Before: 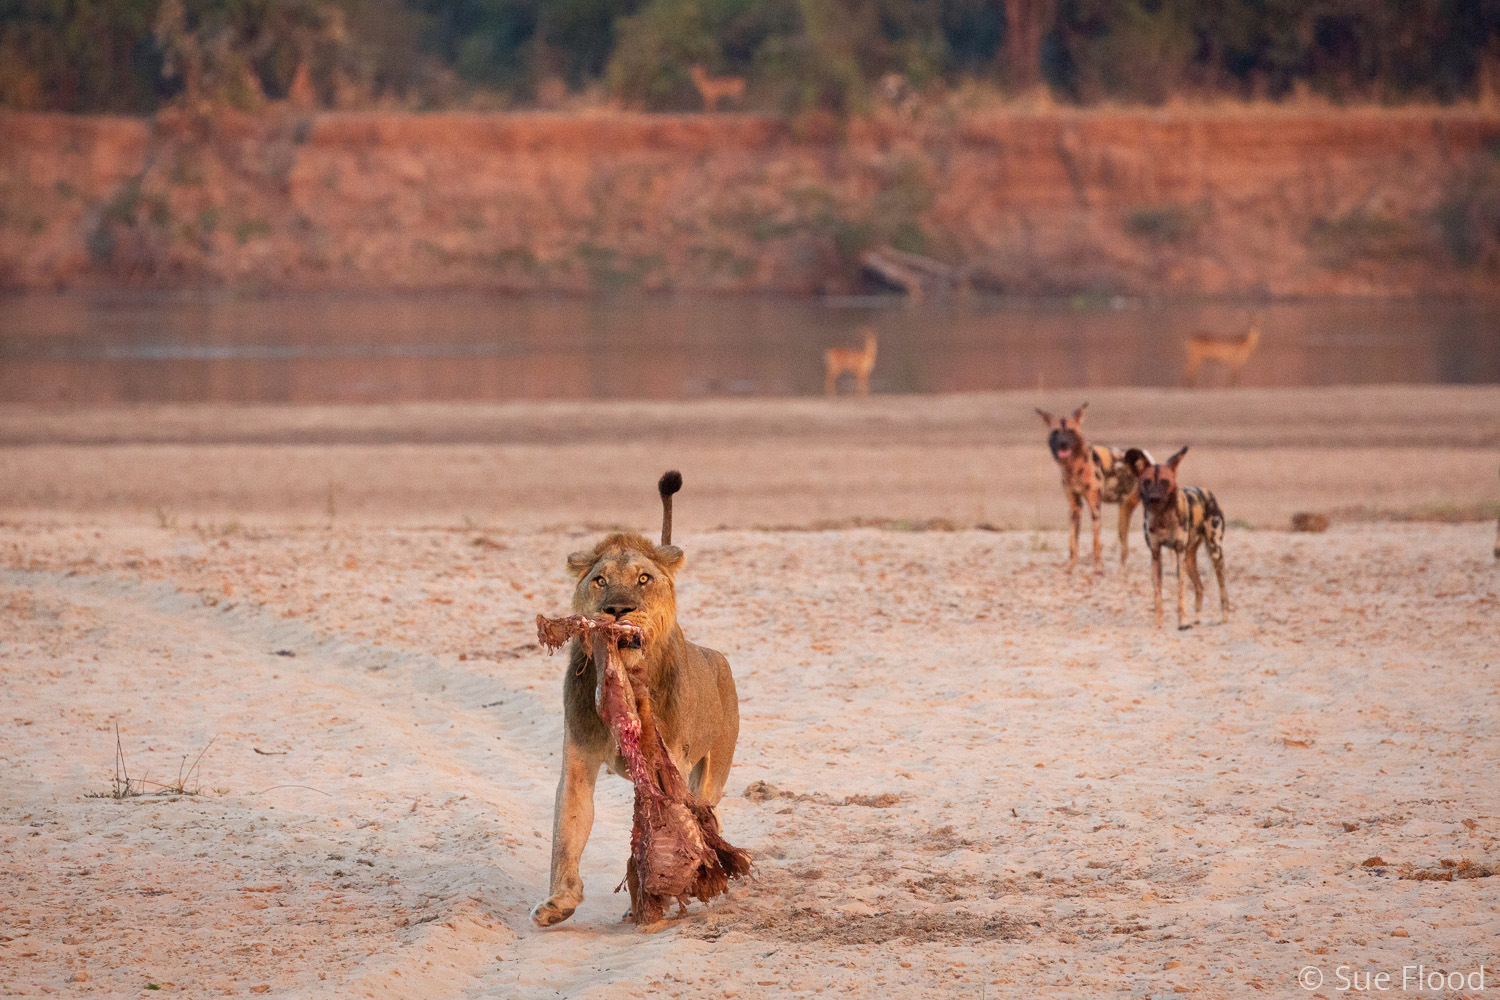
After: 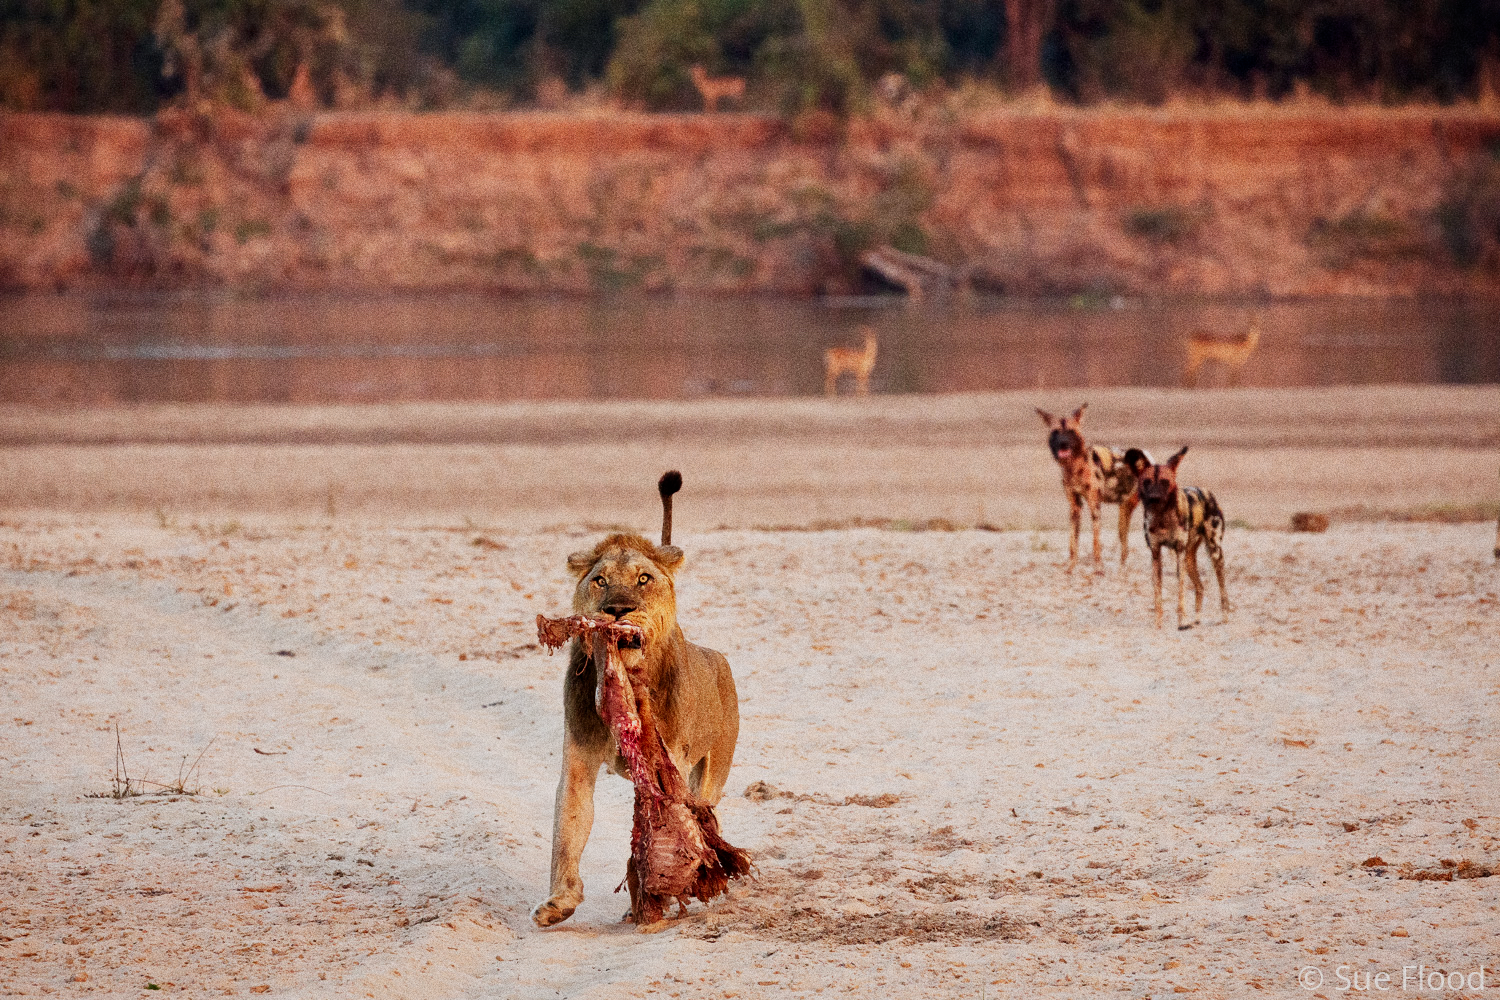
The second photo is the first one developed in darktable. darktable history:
sigmoid: contrast 1.7, skew -0.2, preserve hue 0%, red attenuation 0.1, red rotation 0.035, green attenuation 0.1, green rotation -0.017, blue attenuation 0.15, blue rotation -0.052, base primaries Rec2020
grain: coarseness 0.09 ISO, strength 40%
local contrast: mode bilateral grid, contrast 20, coarseness 50, detail 120%, midtone range 0.2
